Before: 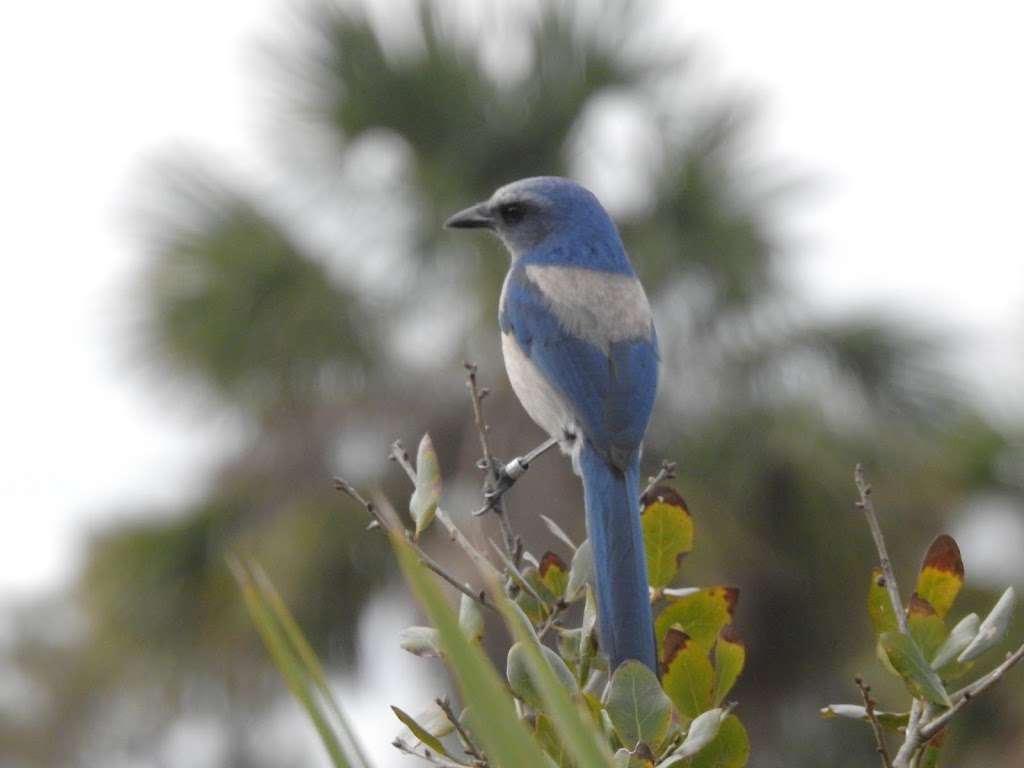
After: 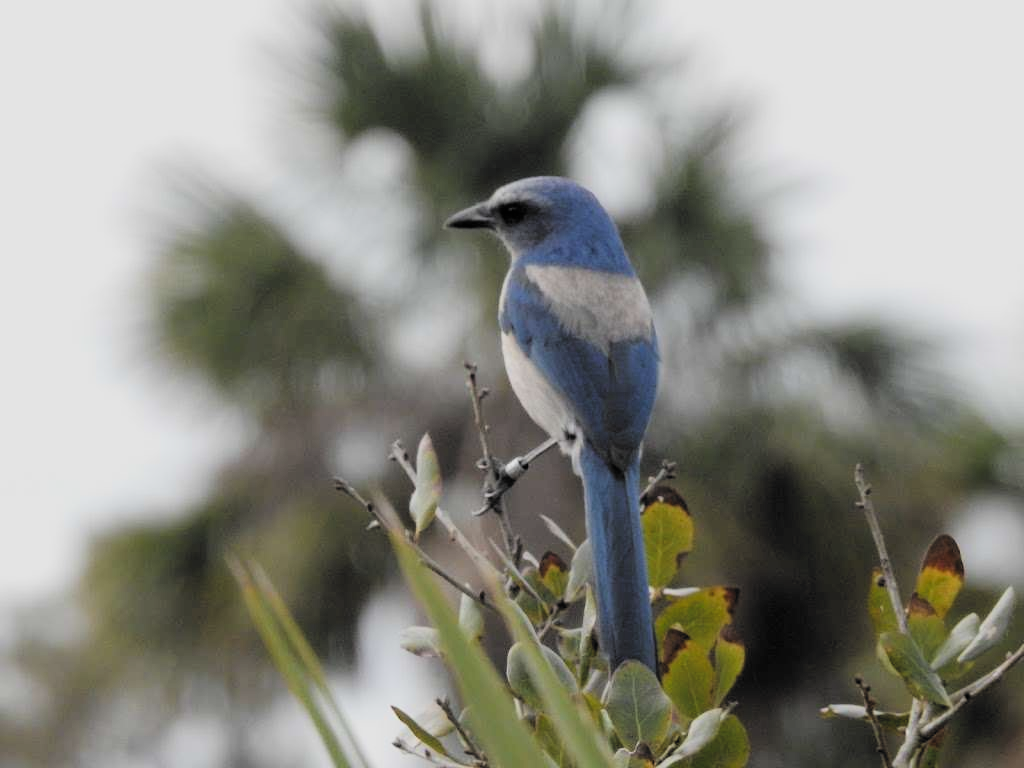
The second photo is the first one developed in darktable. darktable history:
filmic rgb: black relative exposure -5.08 EV, white relative exposure 3.98 EV, hardness 2.9, contrast 1.3, highlights saturation mix -30.28%, color science v6 (2022)
